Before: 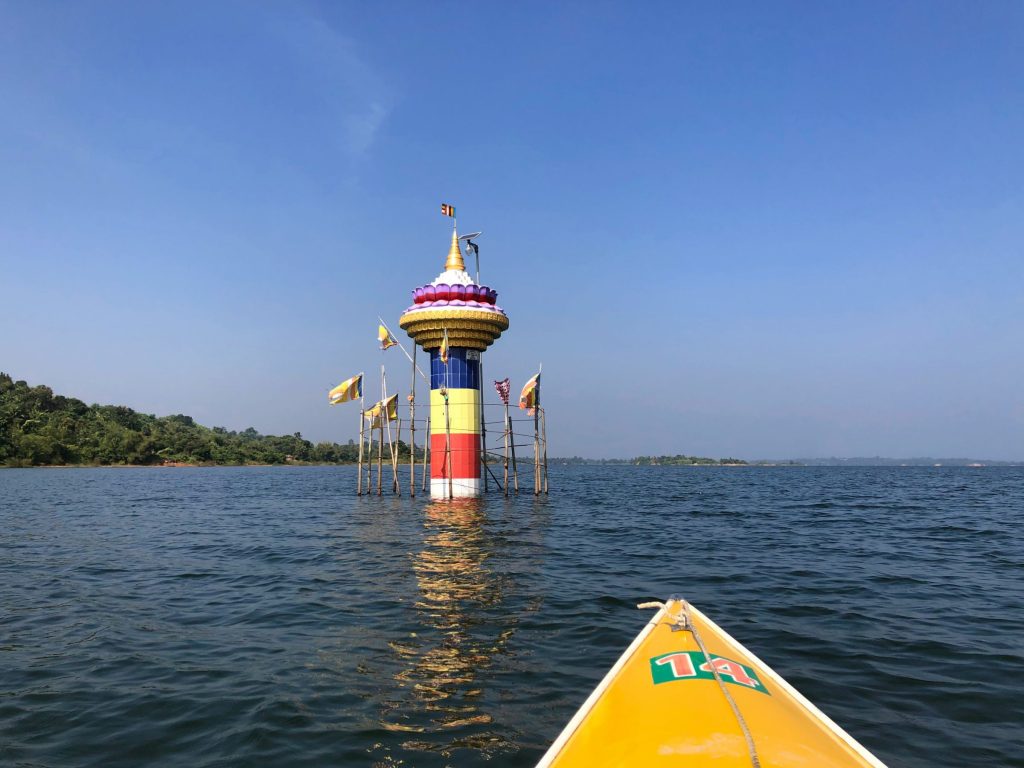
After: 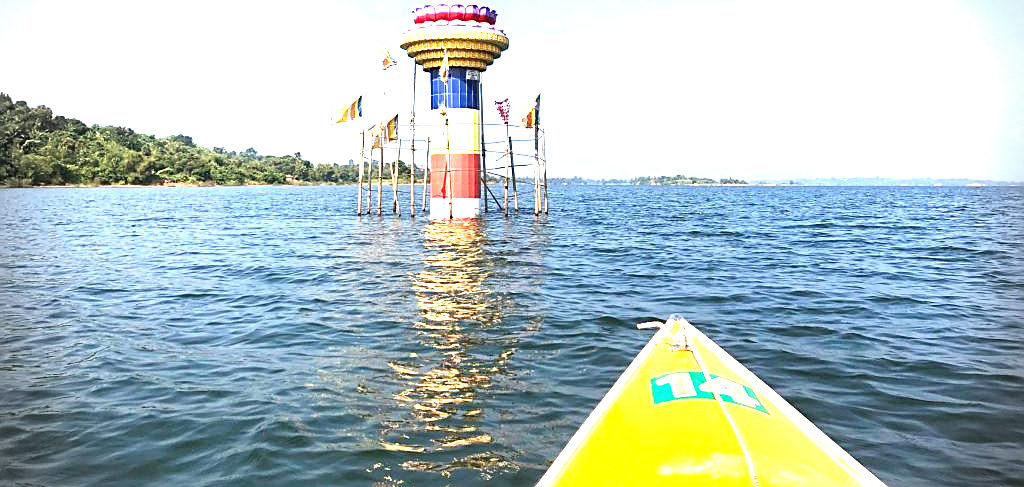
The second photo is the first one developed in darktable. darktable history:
vignetting: fall-off radius 32.25%, dithering 8-bit output, unbound false
sharpen: on, module defaults
exposure: exposure 2.2 EV, compensate exposure bias true, compensate highlight preservation false
crop and rotate: top 36.493%
